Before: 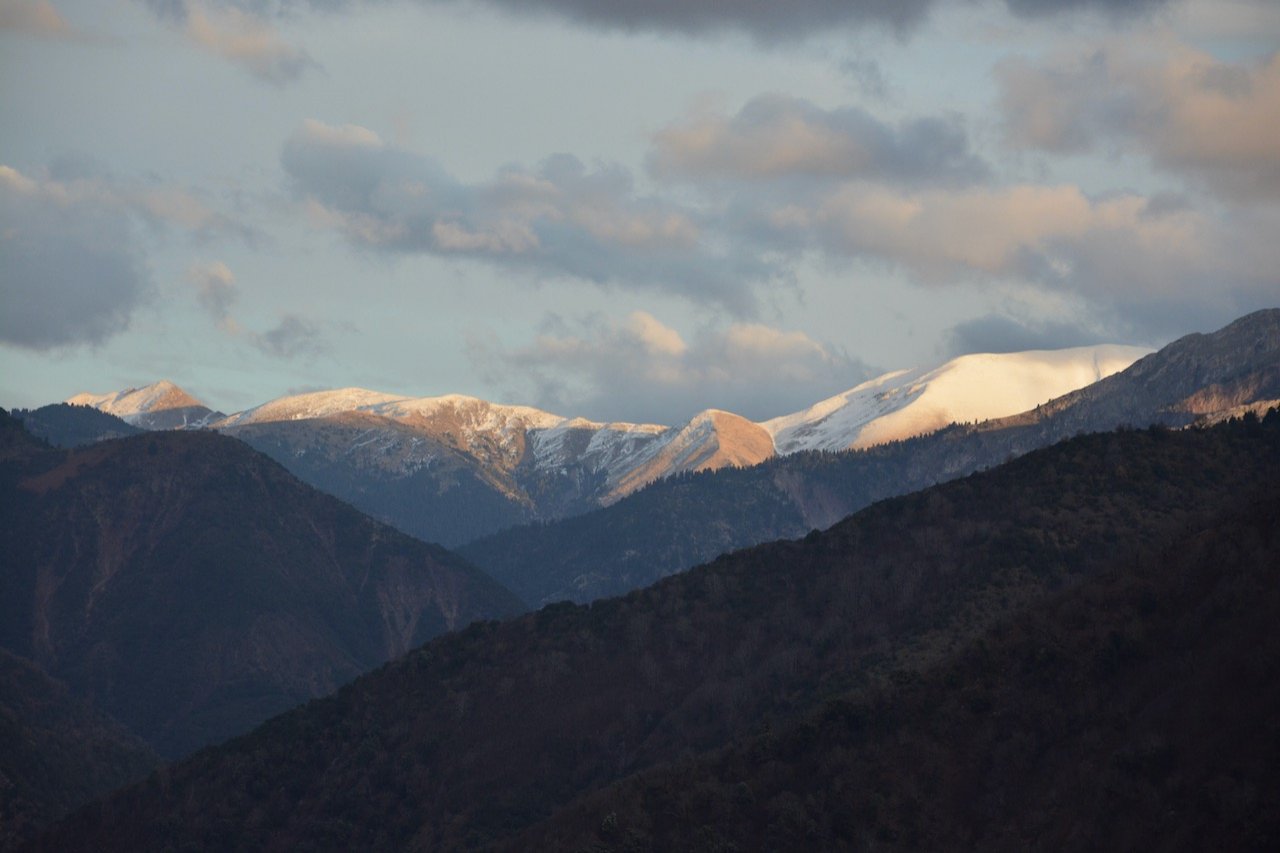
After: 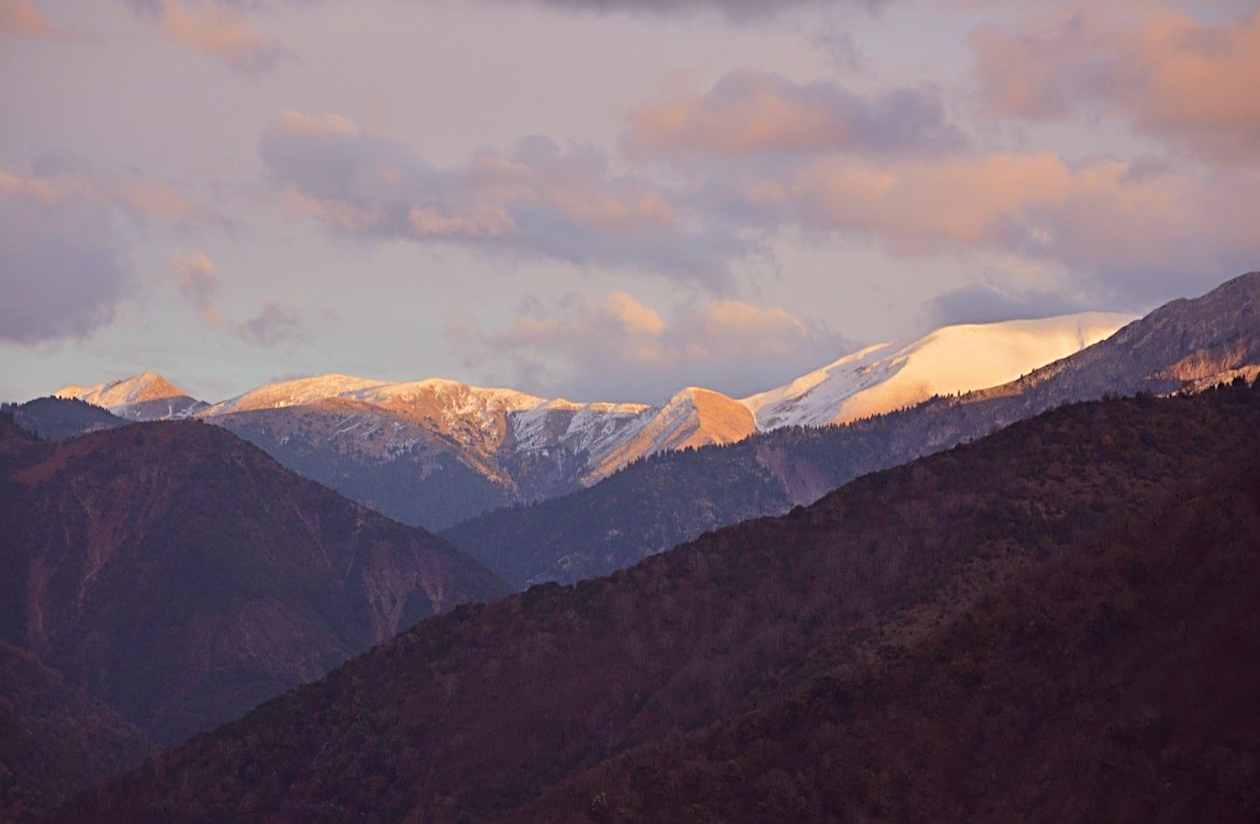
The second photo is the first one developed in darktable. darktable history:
rgb levels: mode RGB, independent channels, levels [[0, 0.474, 1], [0, 0.5, 1], [0, 0.5, 1]]
rotate and perspective: rotation -1.32°, lens shift (horizontal) -0.031, crop left 0.015, crop right 0.985, crop top 0.047, crop bottom 0.982
color balance rgb: perceptual saturation grading › global saturation 25%, perceptual brilliance grading › mid-tones 10%, perceptual brilliance grading › shadows 15%, global vibrance 20%
graduated density: density 0.38 EV, hardness 21%, rotation -6.11°, saturation 32%
sharpen: radius 4
